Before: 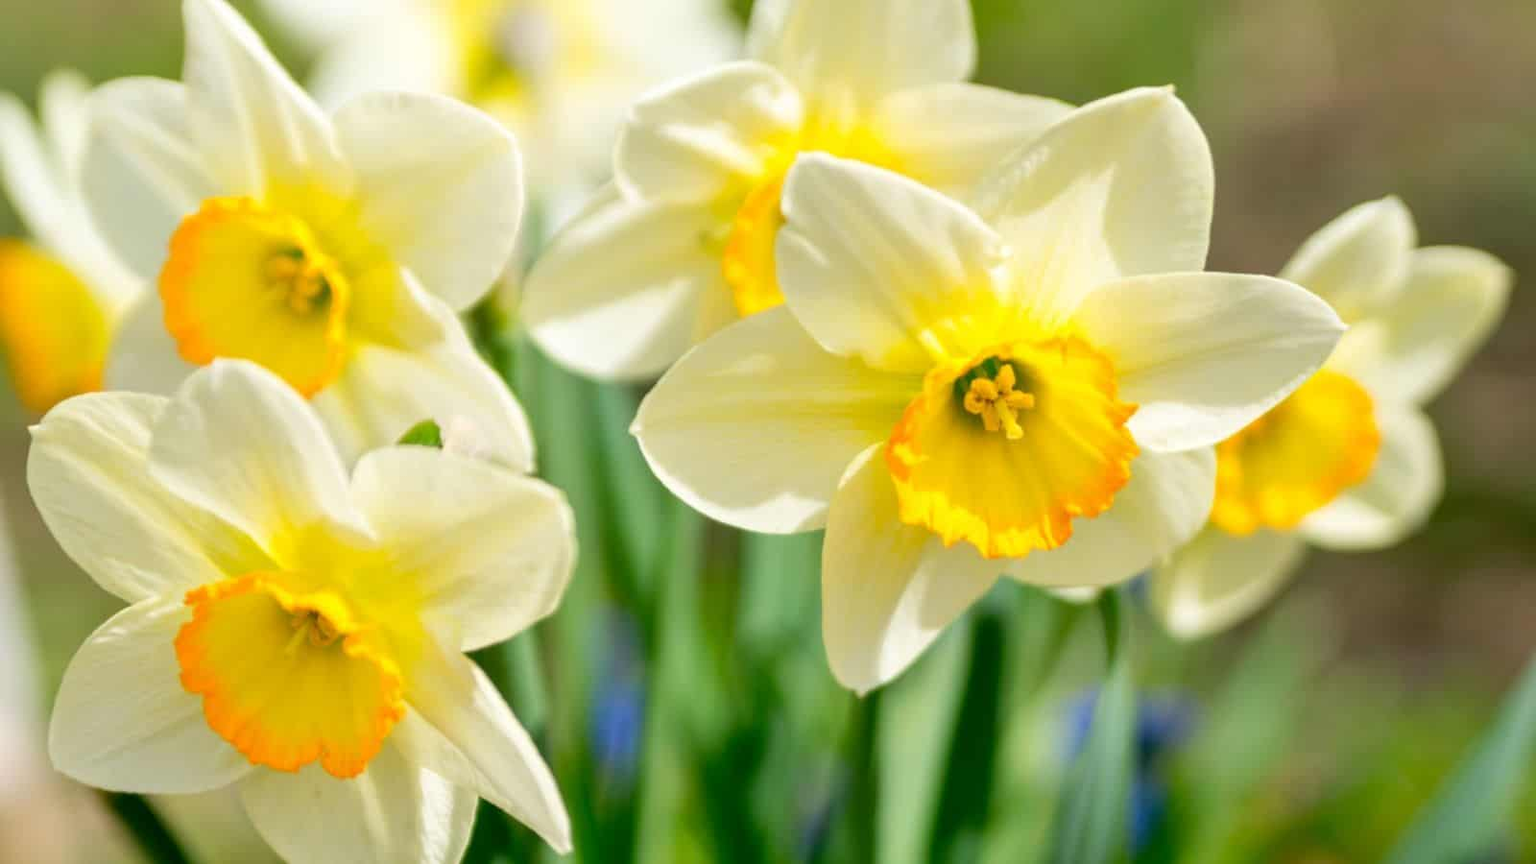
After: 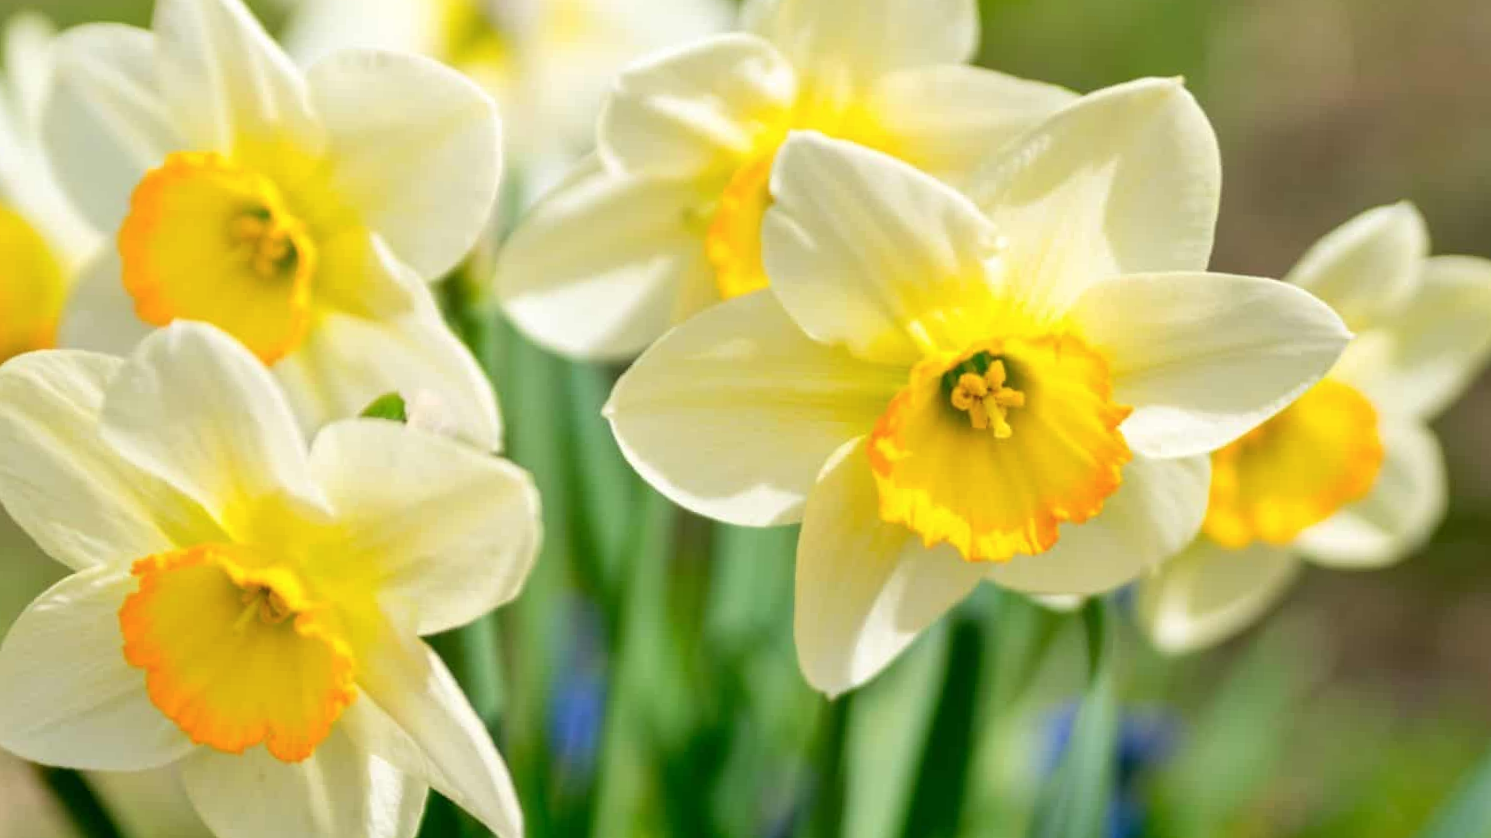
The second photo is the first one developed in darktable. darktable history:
crop and rotate: angle -2.38°
color balance rgb: on, module defaults
